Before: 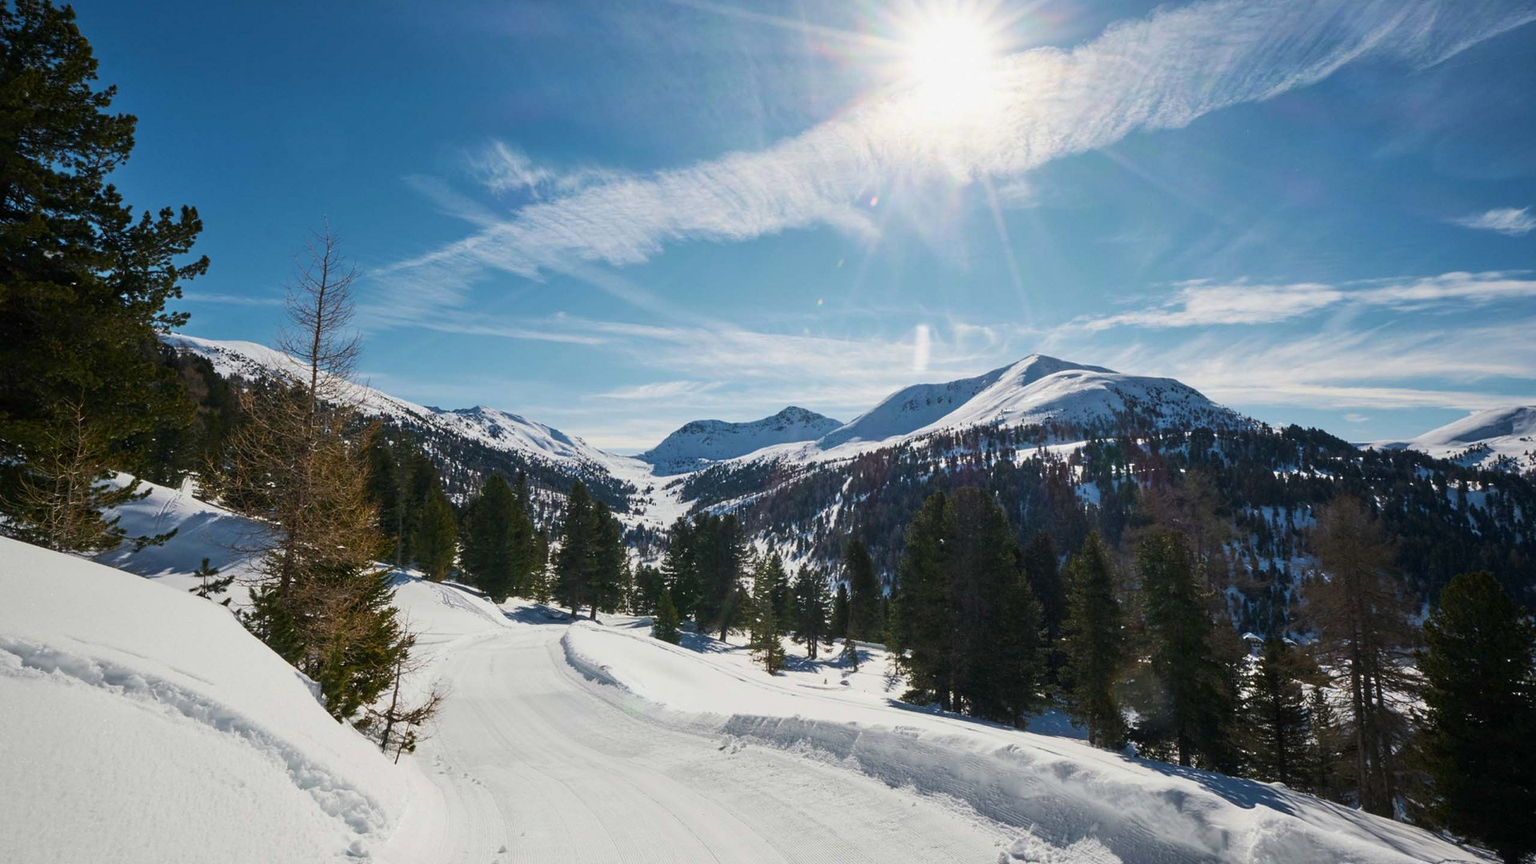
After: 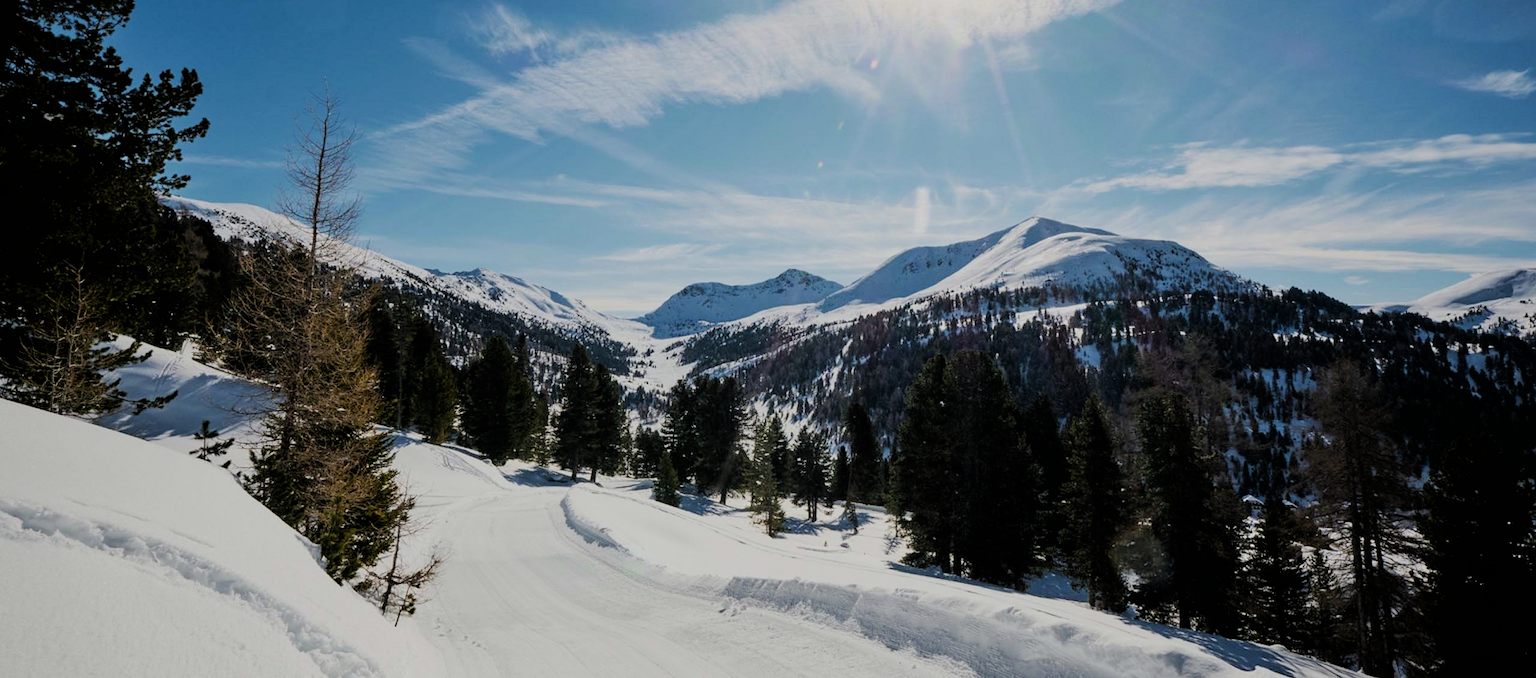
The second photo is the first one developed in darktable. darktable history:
crop and rotate: top 15.948%, bottom 5.474%
filmic rgb: black relative exposure -4.86 EV, white relative exposure 4.06 EV, hardness 2.79
